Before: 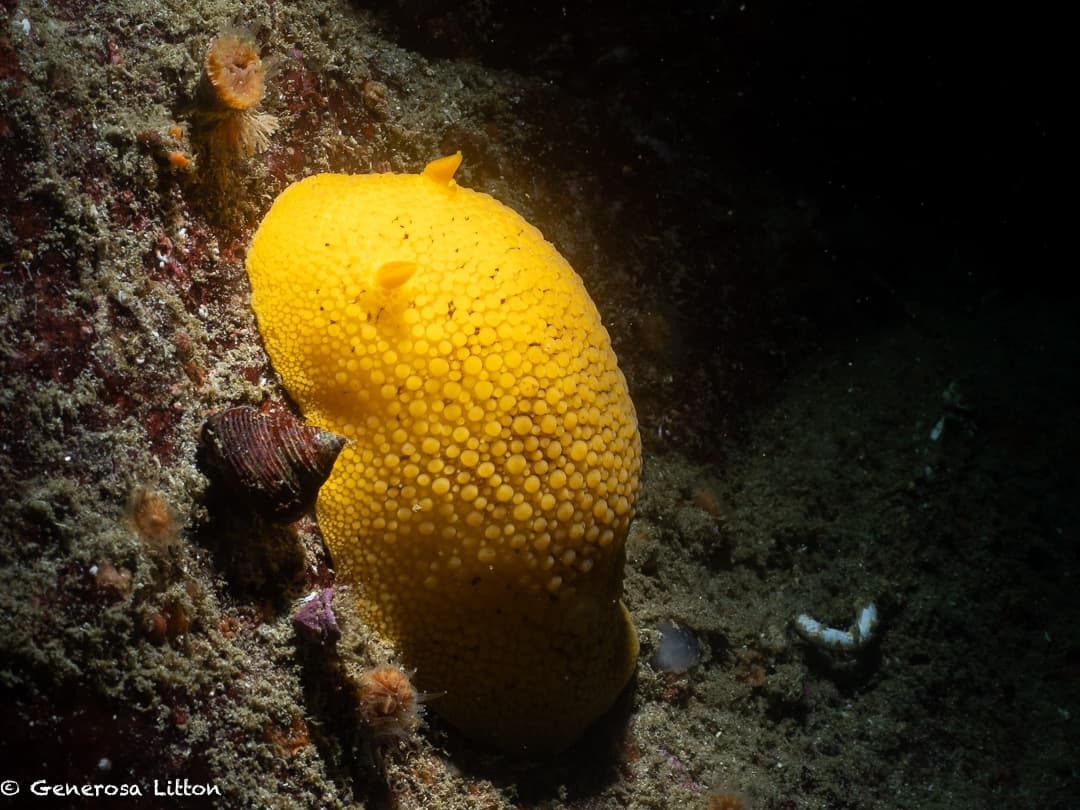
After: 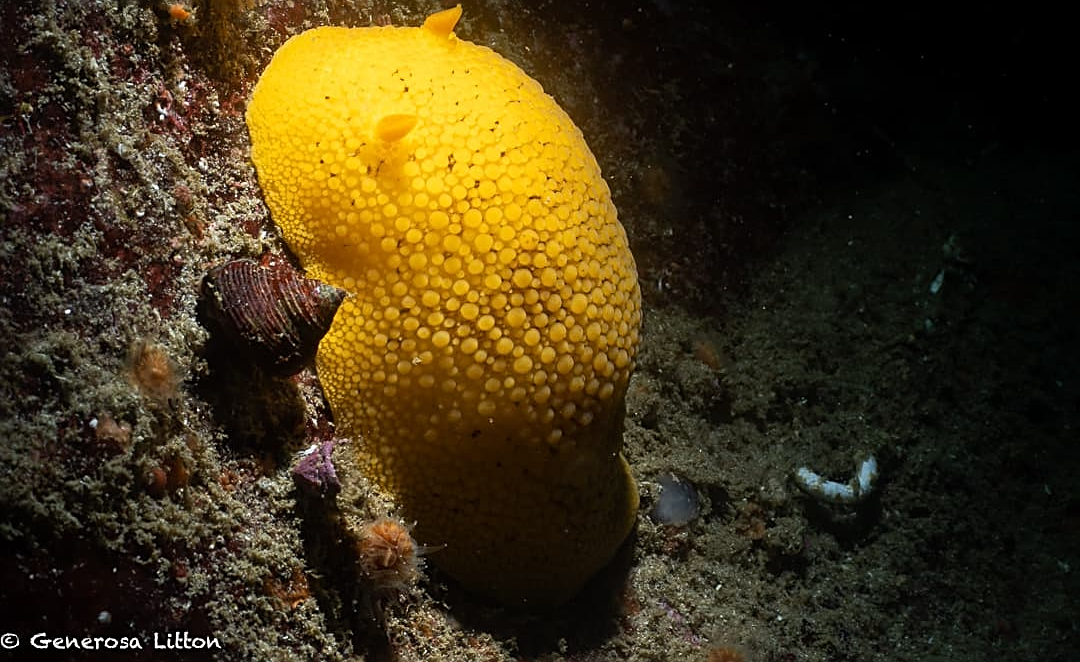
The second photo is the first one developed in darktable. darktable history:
crop and rotate: top 18.213%
sharpen: on, module defaults
